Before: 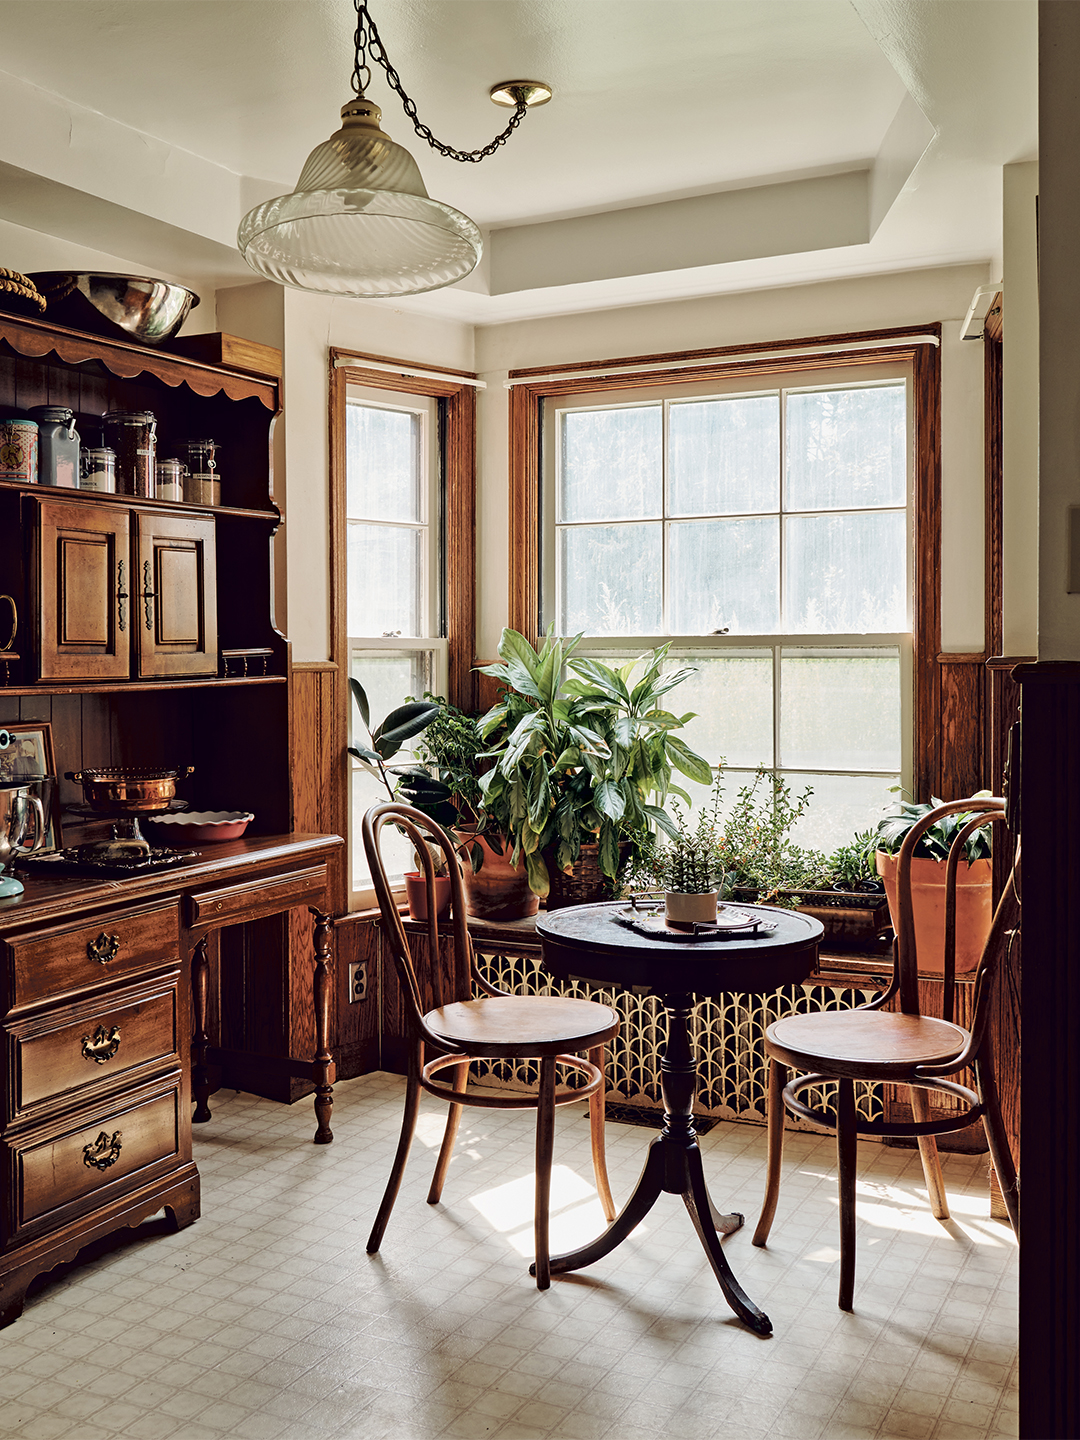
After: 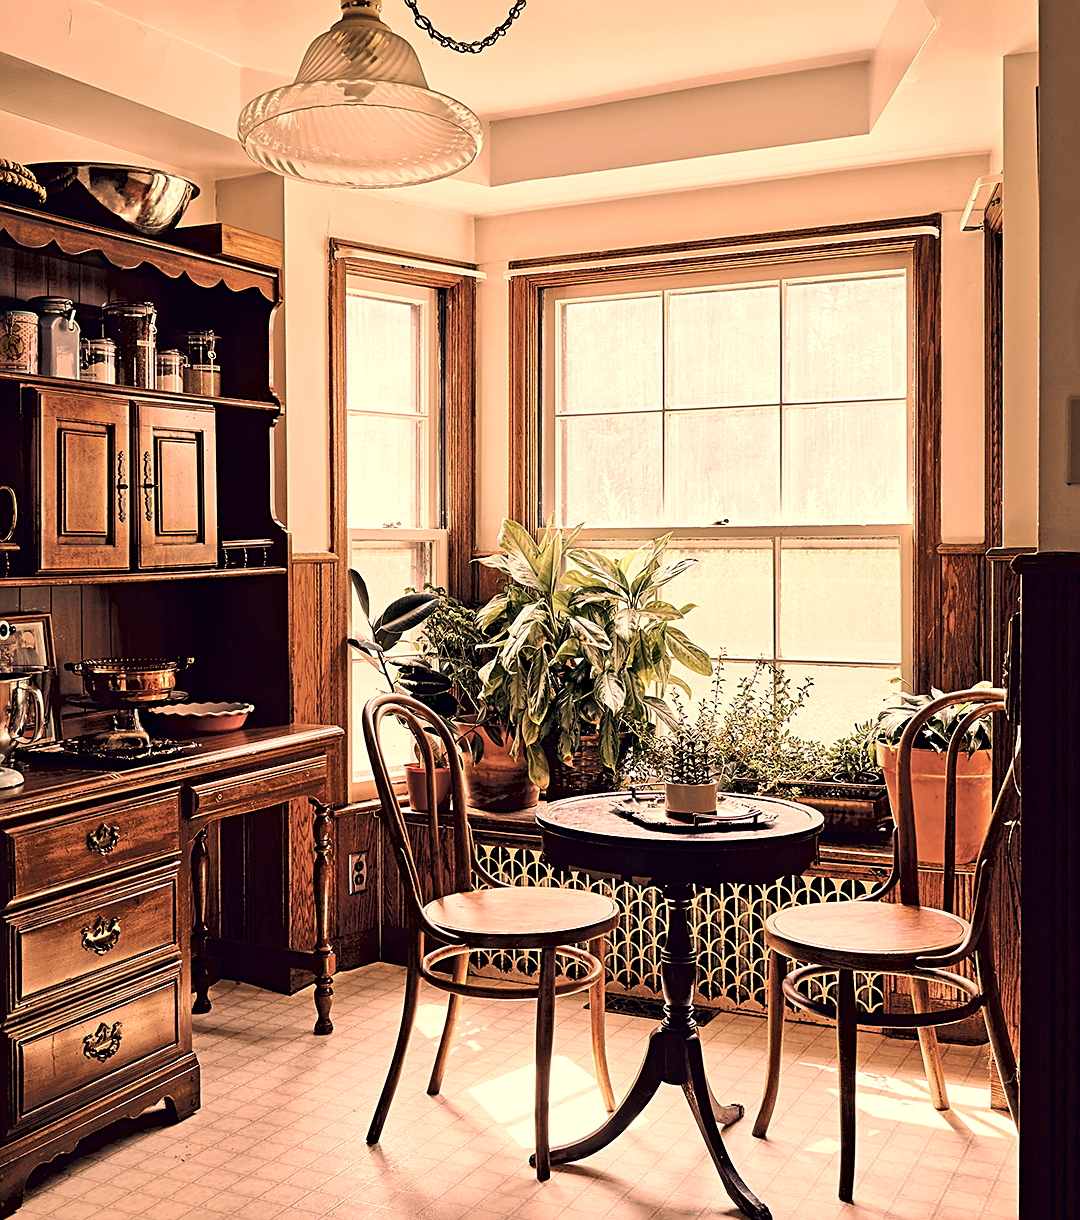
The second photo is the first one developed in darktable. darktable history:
crop: top 7.594%, bottom 7.663%
sharpen: on, module defaults
exposure: black level correction 0.001, exposure 0.499 EV, compensate highlight preservation false
color correction: highlights a* 39.81, highlights b* 40, saturation 0.693
